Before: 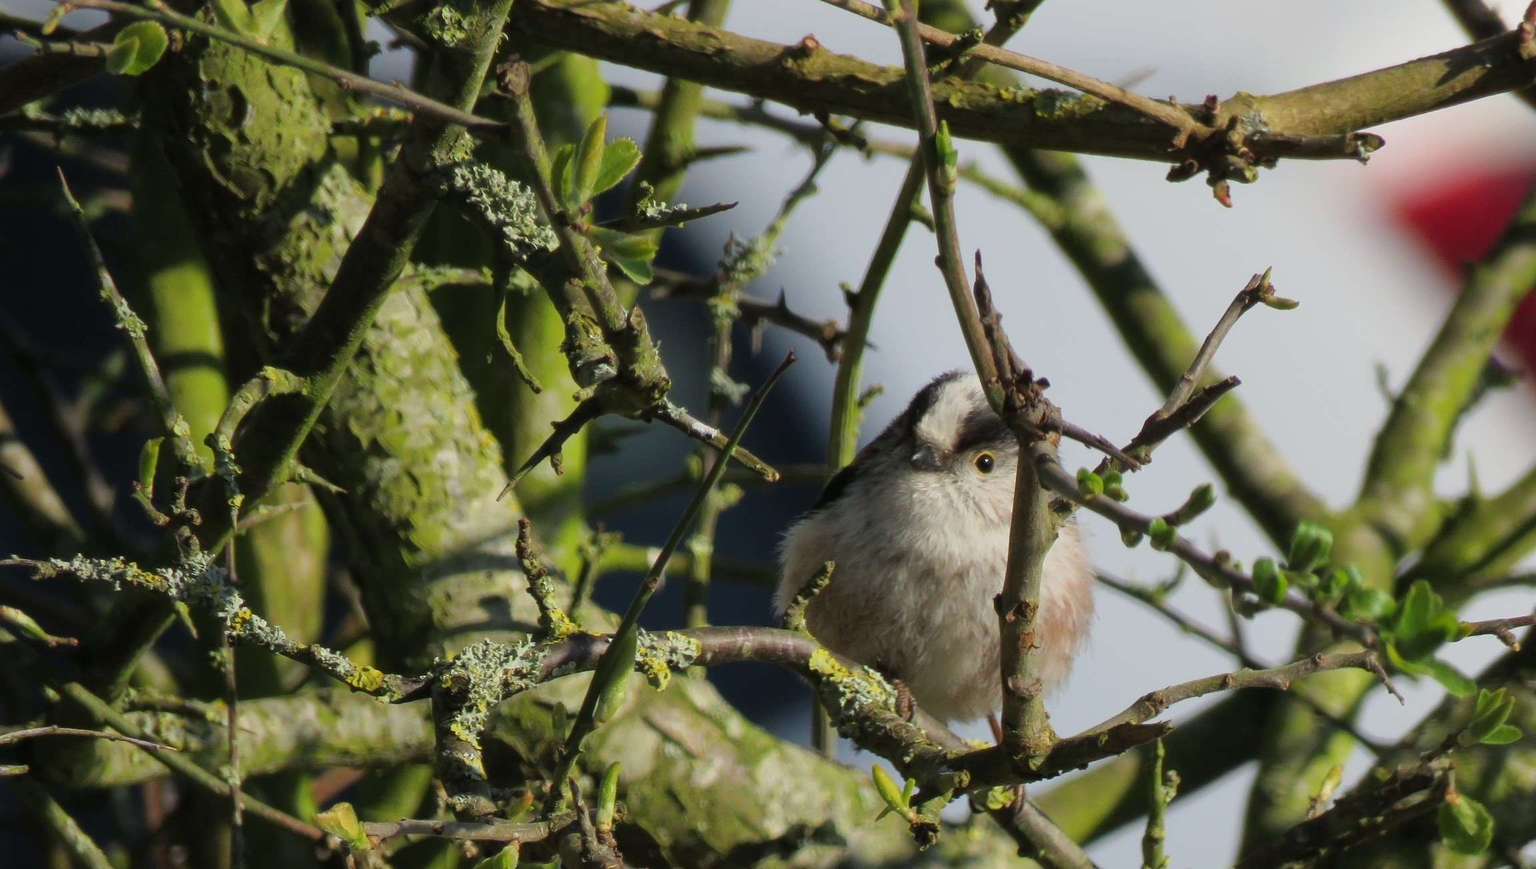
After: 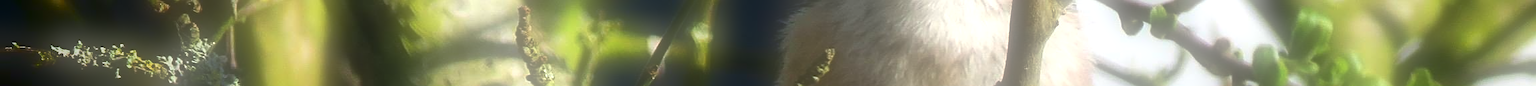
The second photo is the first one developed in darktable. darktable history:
soften: on, module defaults
sharpen: on, module defaults
shadows and highlights: shadows -88.03, highlights -35.45, shadows color adjustment 99.15%, highlights color adjustment 0%, soften with gaussian
crop and rotate: top 59.084%, bottom 30.916%
exposure: black level correction 0, exposure 1.1 EV, compensate exposure bias true, compensate highlight preservation false
